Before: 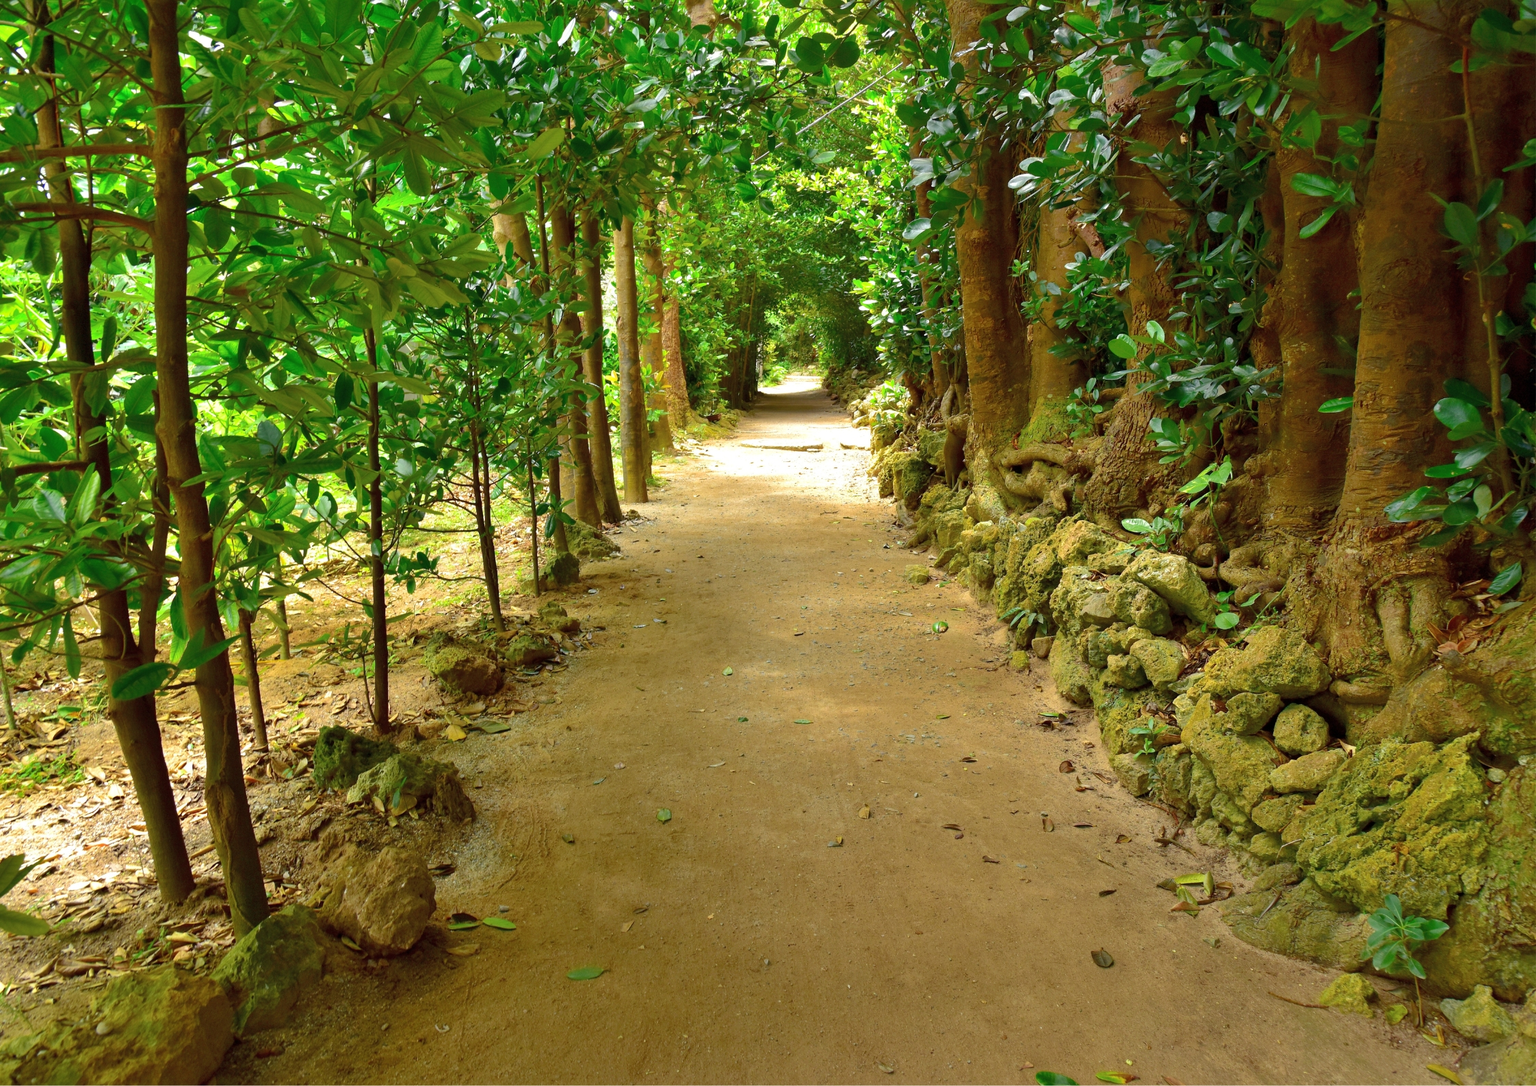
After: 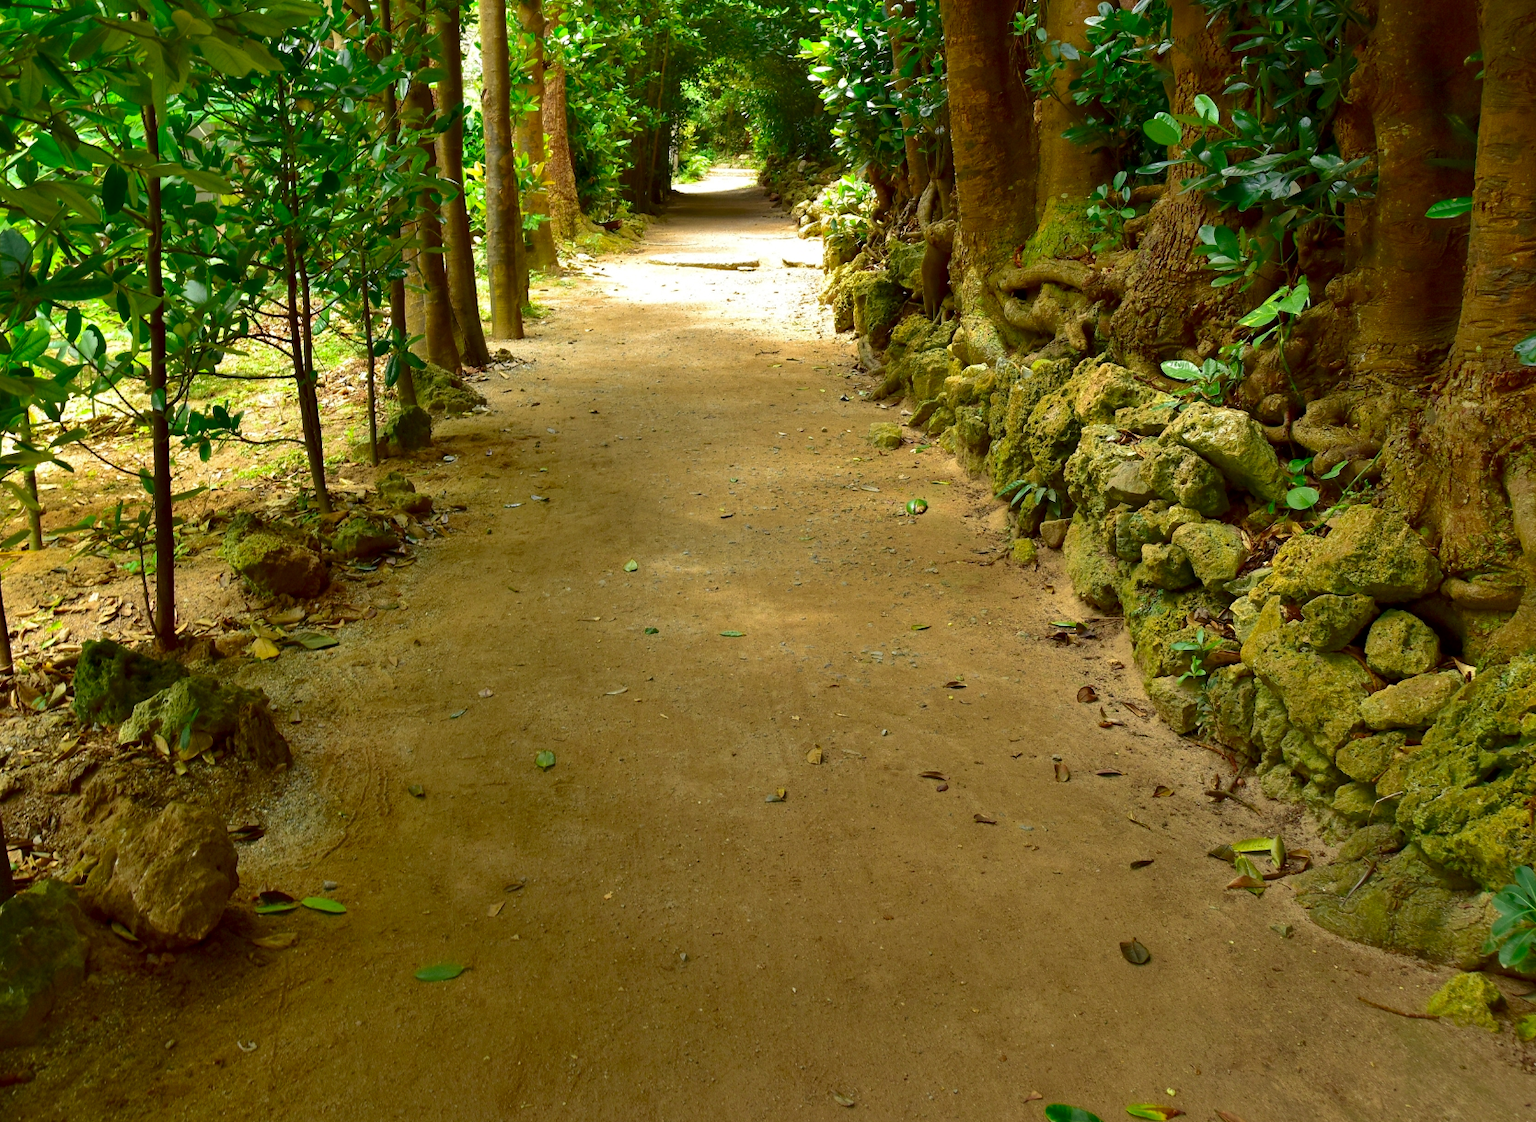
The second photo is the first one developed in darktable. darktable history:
contrast brightness saturation: contrast 0.068, brightness -0.127, saturation 0.048
velvia: strength 9.99%
crop: left 16.869%, top 23.114%, right 8.774%
